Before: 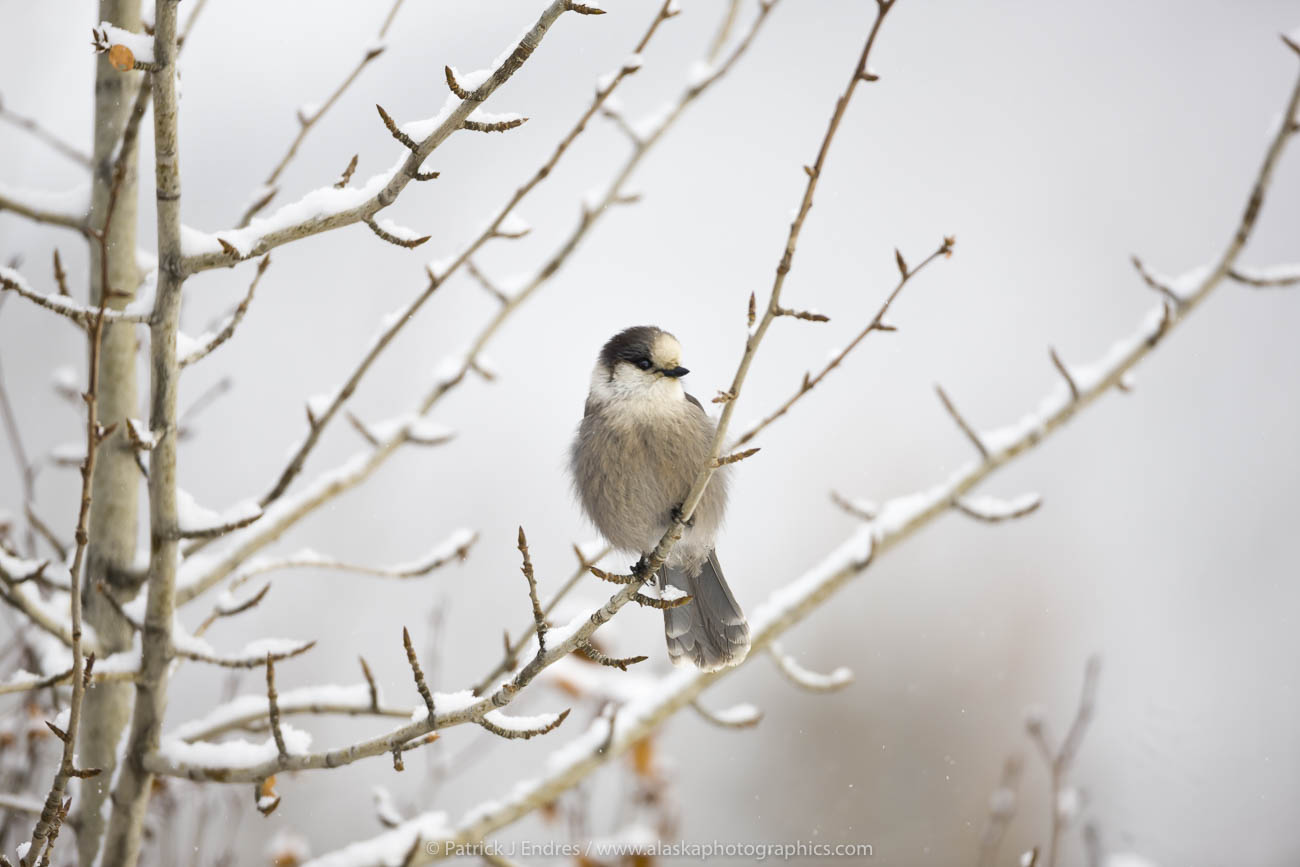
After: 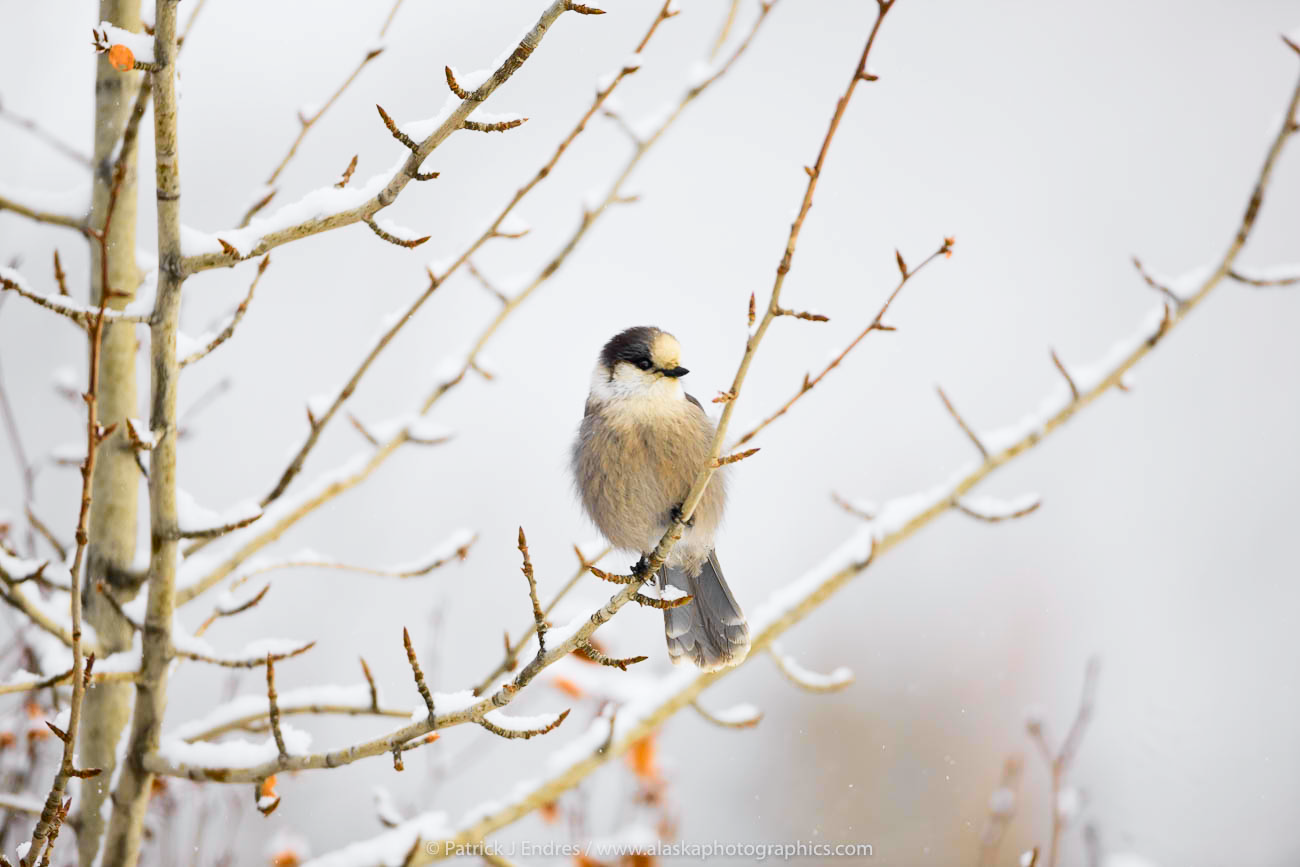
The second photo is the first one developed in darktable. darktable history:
tone curve: curves: ch0 [(0, 0) (0.071, 0.047) (0.266, 0.26) (0.491, 0.552) (0.753, 0.818) (1, 0.983)]; ch1 [(0, 0) (0.346, 0.307) (0.408, 0.369) (0.463, 0.443) (0.482, 0.493) (0.502, 0.5) (0.517, 0.518) (0.546, 0.576) (0.588, 0.643) (0.651, 0.709) (1, 1)]; ch2 [(0, 0) (0.346, 0.34) (0.434, 0.46) (0.485, 0.494) (0.5, 0.494) (0.517, 0.503) (0.535, 0.545) (0.583, 0.634) (0.625, 0.686) (1, 1)], color space Lab, independent channels, preserve colors none
